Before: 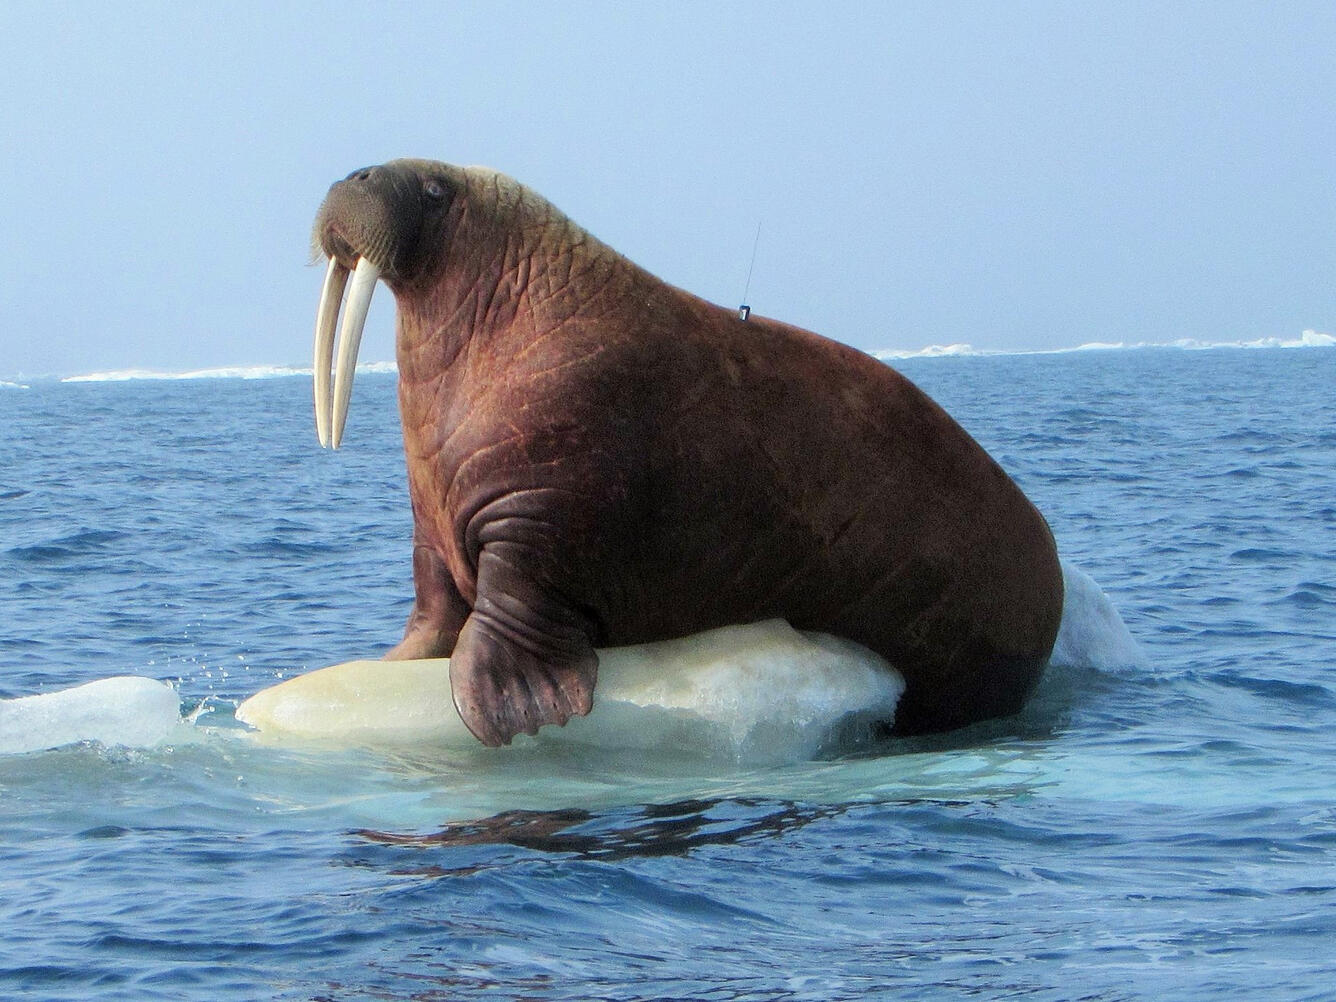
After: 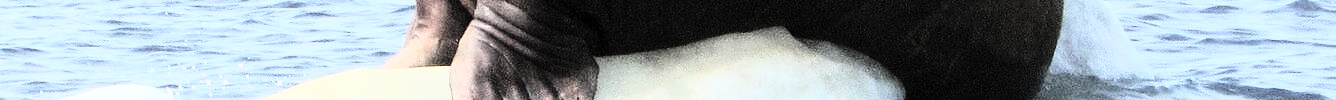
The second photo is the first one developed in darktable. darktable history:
rgb curve: curves: ch0 [(0, 0) (0.21, 0.15) (0.24, 0.21) (0.5, 0.75) (0.75, 0.96) (0.89, 0.99) (1, 1)]; ch1 [(0, 0.02) (0.21, 0.13) (0.25, 0.2) (0.5, 0.67) (0.75, 0.9) (0.89, 0.97) (1, 1)]; ch2 [(0, 0.02) (0.21, 0.13) (0.25, 0.2) (0.5, 0.67) (0.75, 0.9) (0.89, 0.97) (1, 1)], compensate middle gray true
crop and rotate: top 59.084%, bottom 30.916%
contrast brightness saturation: brightness 0.18, saturation -0.5
